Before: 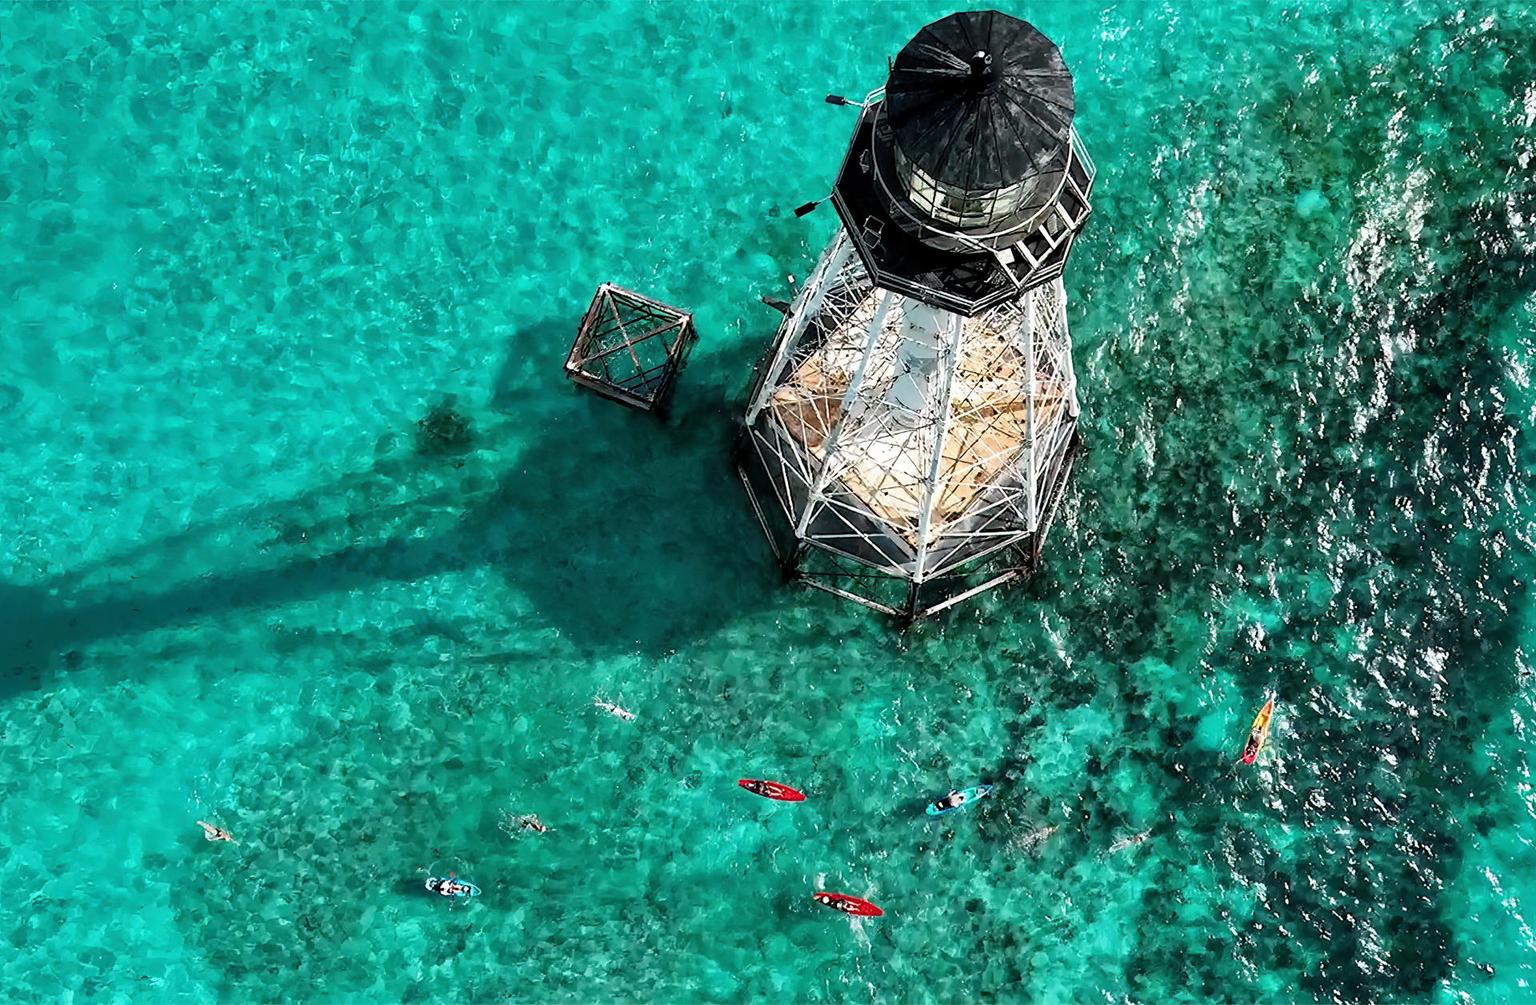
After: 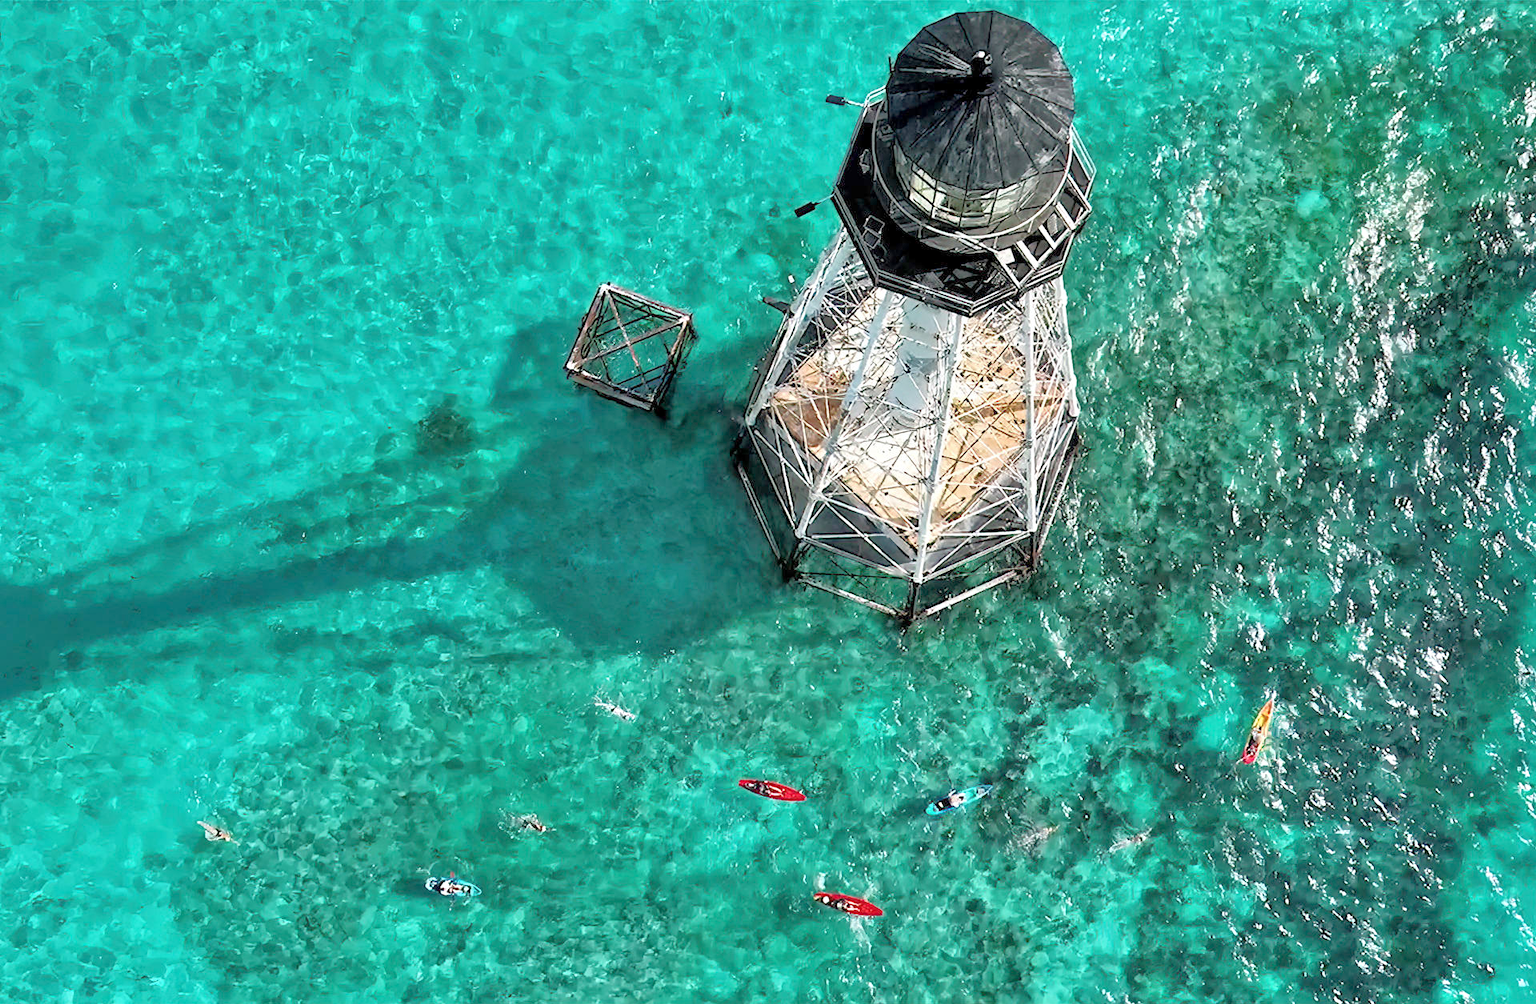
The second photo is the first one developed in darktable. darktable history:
tone equalizer: -7 EV 0.15 EV, -6 EV 0.62 EV, -5 EV 1.14 EV, -4 EV 1.31 EV, -3 EV 1.16 EV, -2 EV 0.6 EV, -1 EV 0.161 EV
